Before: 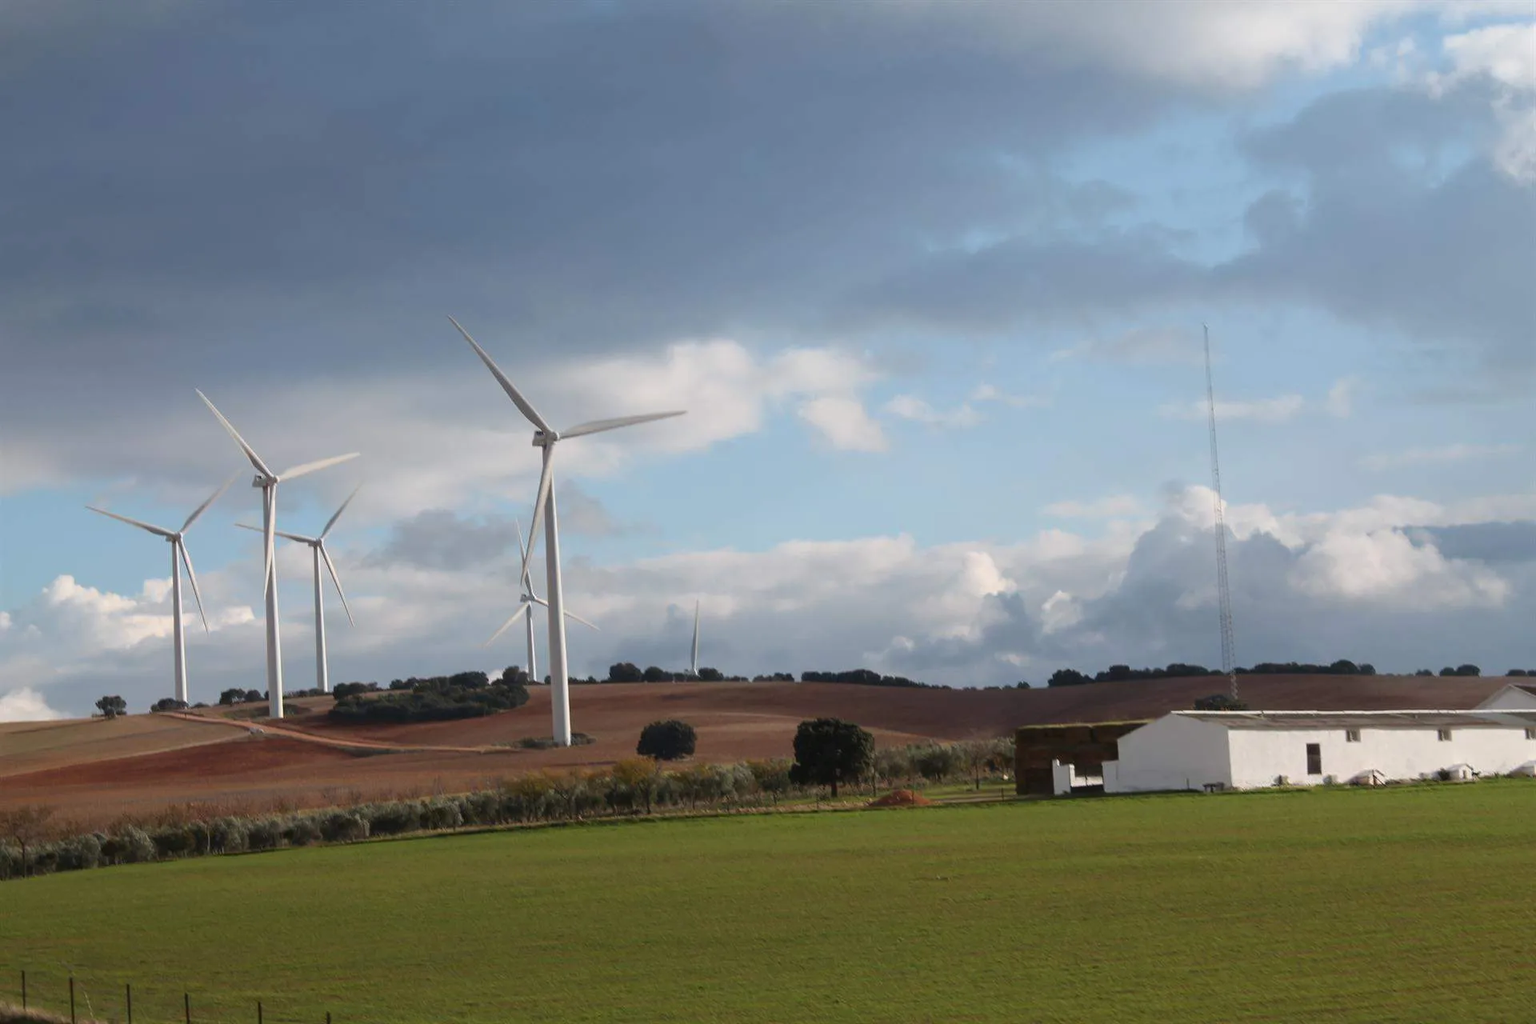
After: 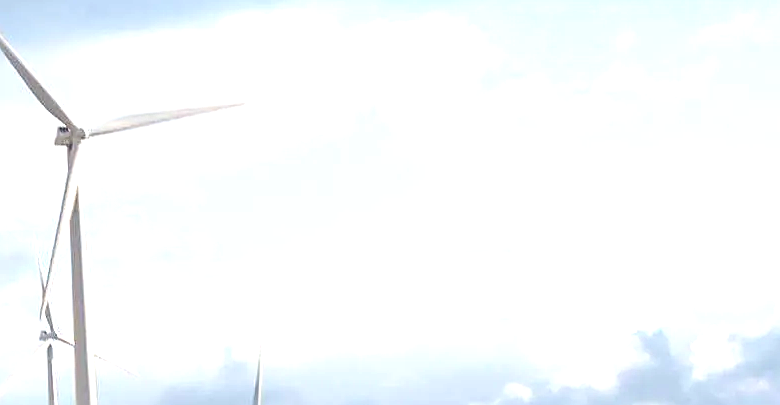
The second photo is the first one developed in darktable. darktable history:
crop: left 31.846%, top 32.257%, right 27.521%, bottom 36.039%
sharpen: on, module defaults
exposure: black level correction 0, exposure 1.439 EV, compensate highlight preservation false
